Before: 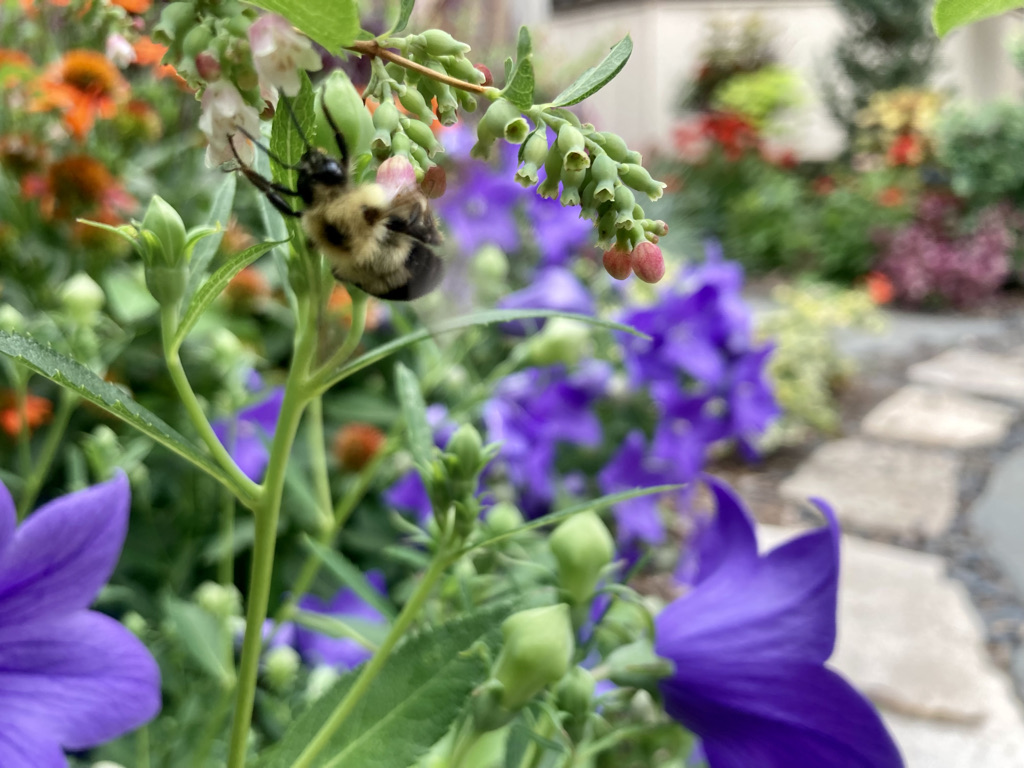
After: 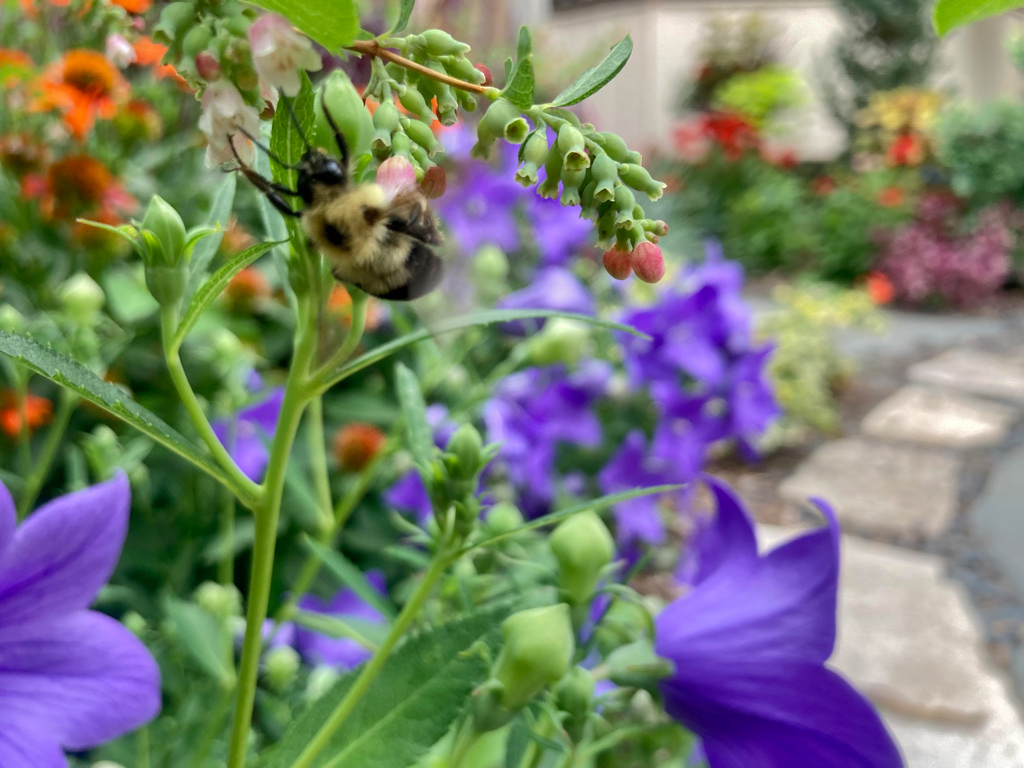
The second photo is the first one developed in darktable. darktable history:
shadows and highlights: shadows 39.73, highlights -59.91
